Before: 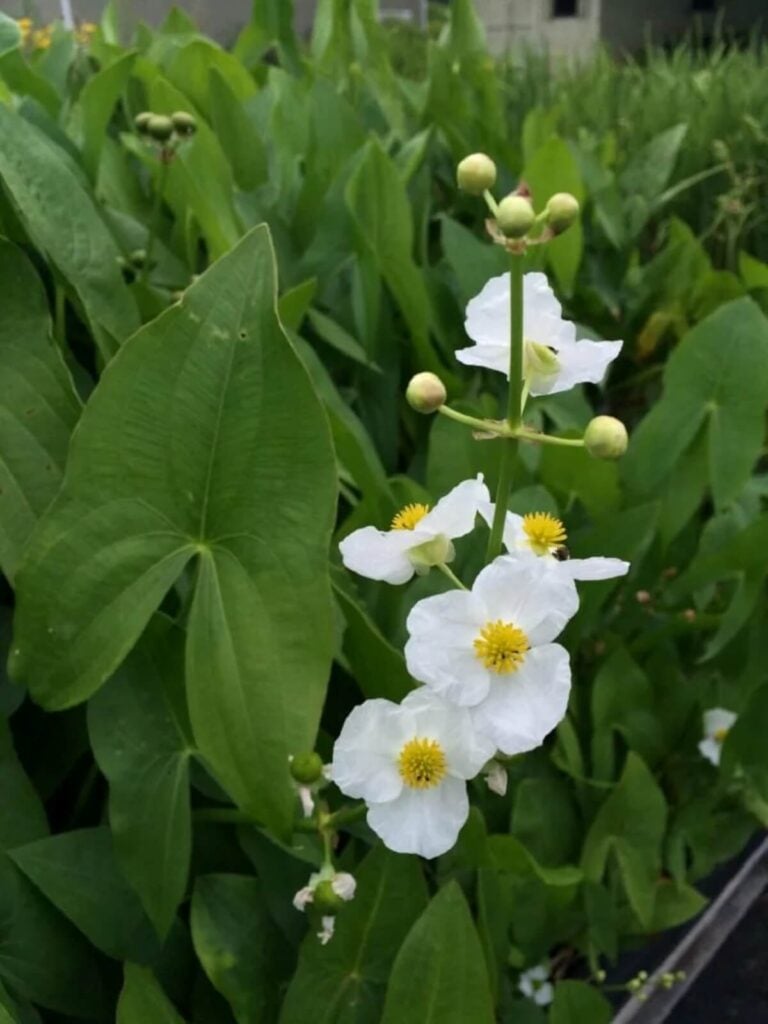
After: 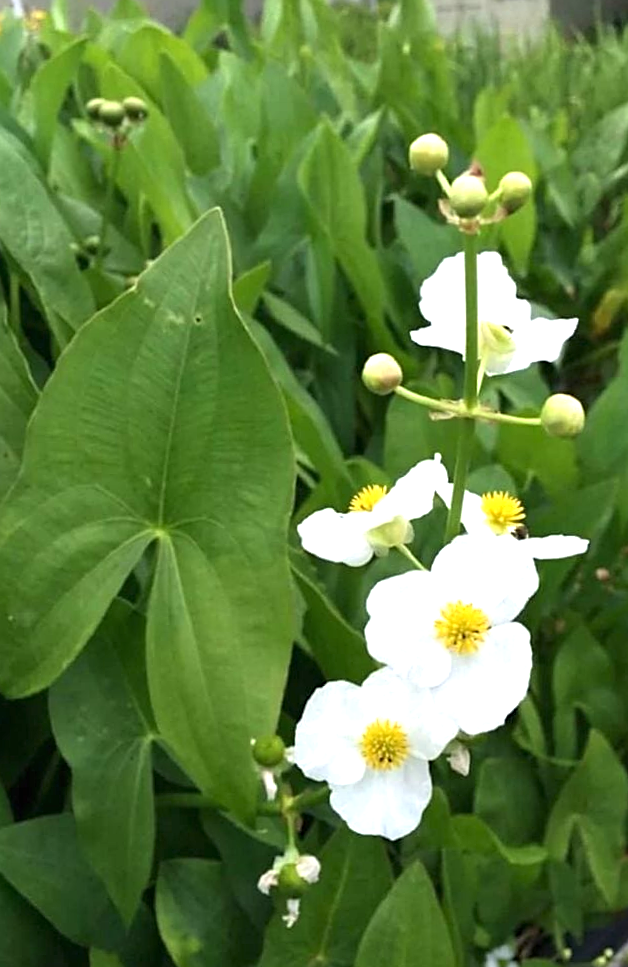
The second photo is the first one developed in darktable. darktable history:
crop and rotate: angle 0.976°, left 4.508%, top 0.745%, right 11.846%, bottom 2.663%
color calibration: illuminant same as pipeline (D50), adaptation none (bypass), x 0.332, y 0.334, temperature 5008.42 K
exposure: black level correction 0, exposure 1 EV, compensate highlight preservation false
sharpen: on, module defaults
